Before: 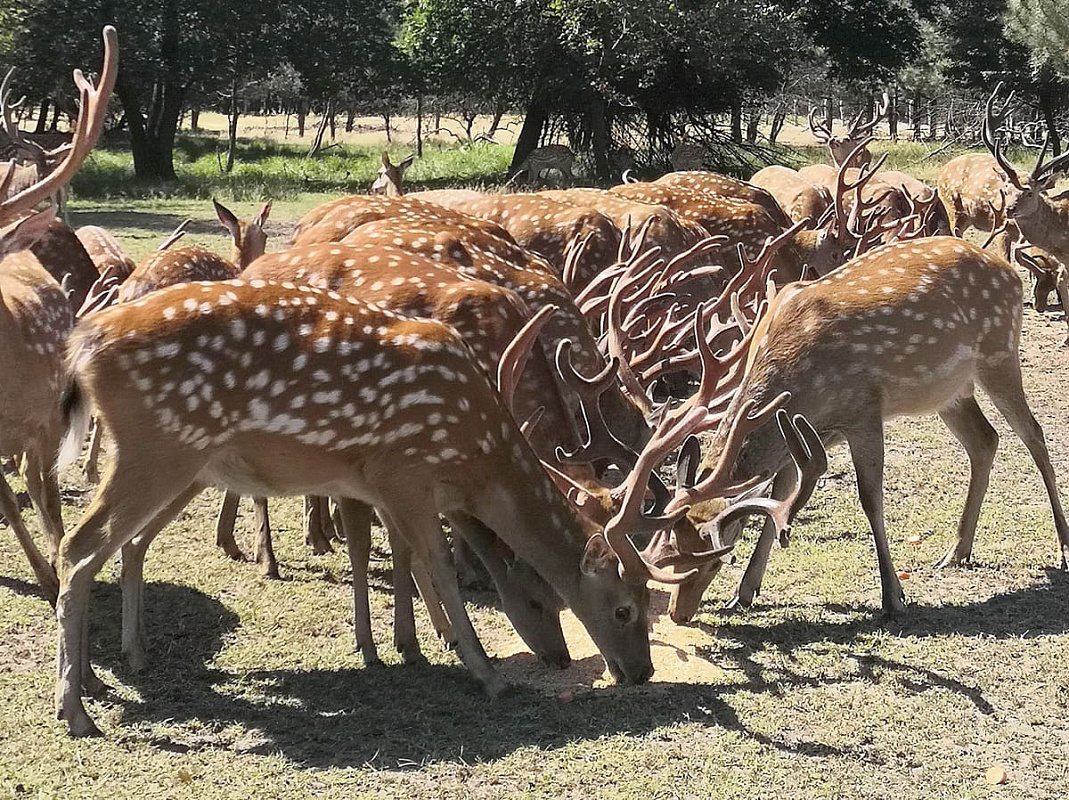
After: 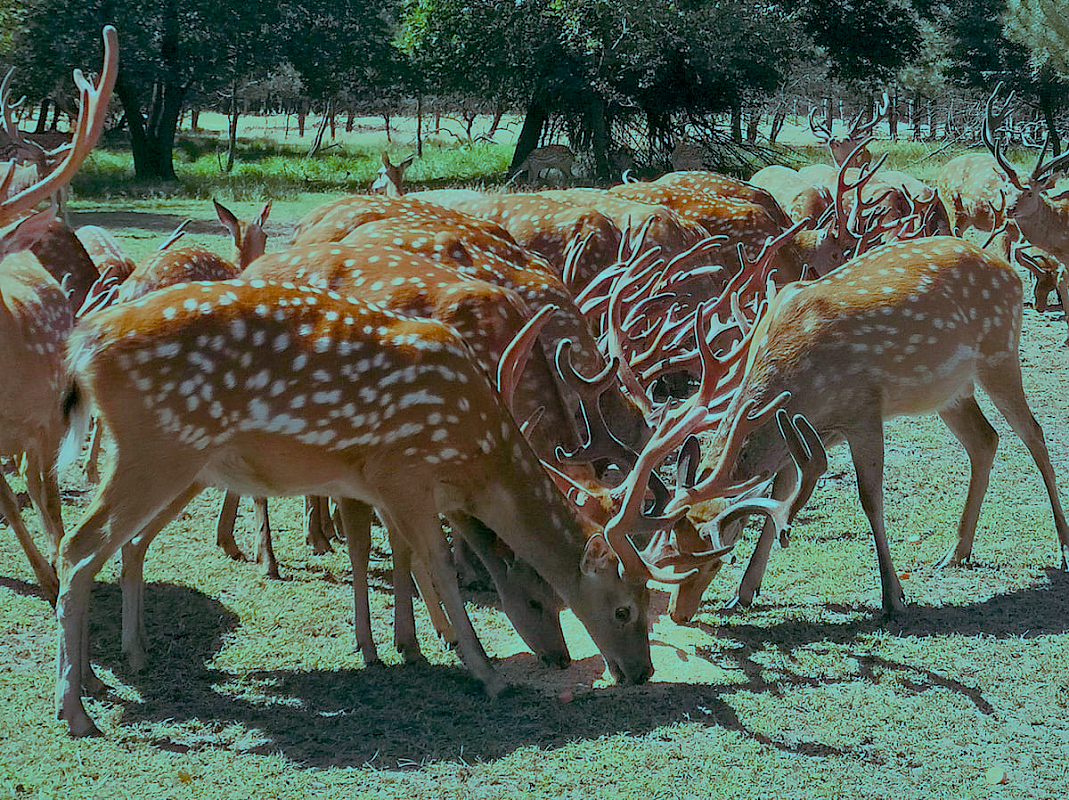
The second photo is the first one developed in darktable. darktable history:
color balance rgb: shadows lift › luminance -7.7%, shadows lift › chroma 2.13%, shadows lift › hue 165.27°, power › luminance -7.77%, power › chroma 1.34%, power › hue 330.55°, highlights gain › luminance -33.33%, highlights gain › chroma 5.68%, highlights gain › hue 217.2°, global offset › luminance -0.33%, global offset › chroma 0.11%, global offset › hue 165.27°, perceptual saturation grading › global saturation 27.72%, perceptual saturation grading › highlights -25%, perceptual saturation grading › mid-tones 25%, perceptual saturation grading › shadows 50%
shadows and highlights: on, module defaults
